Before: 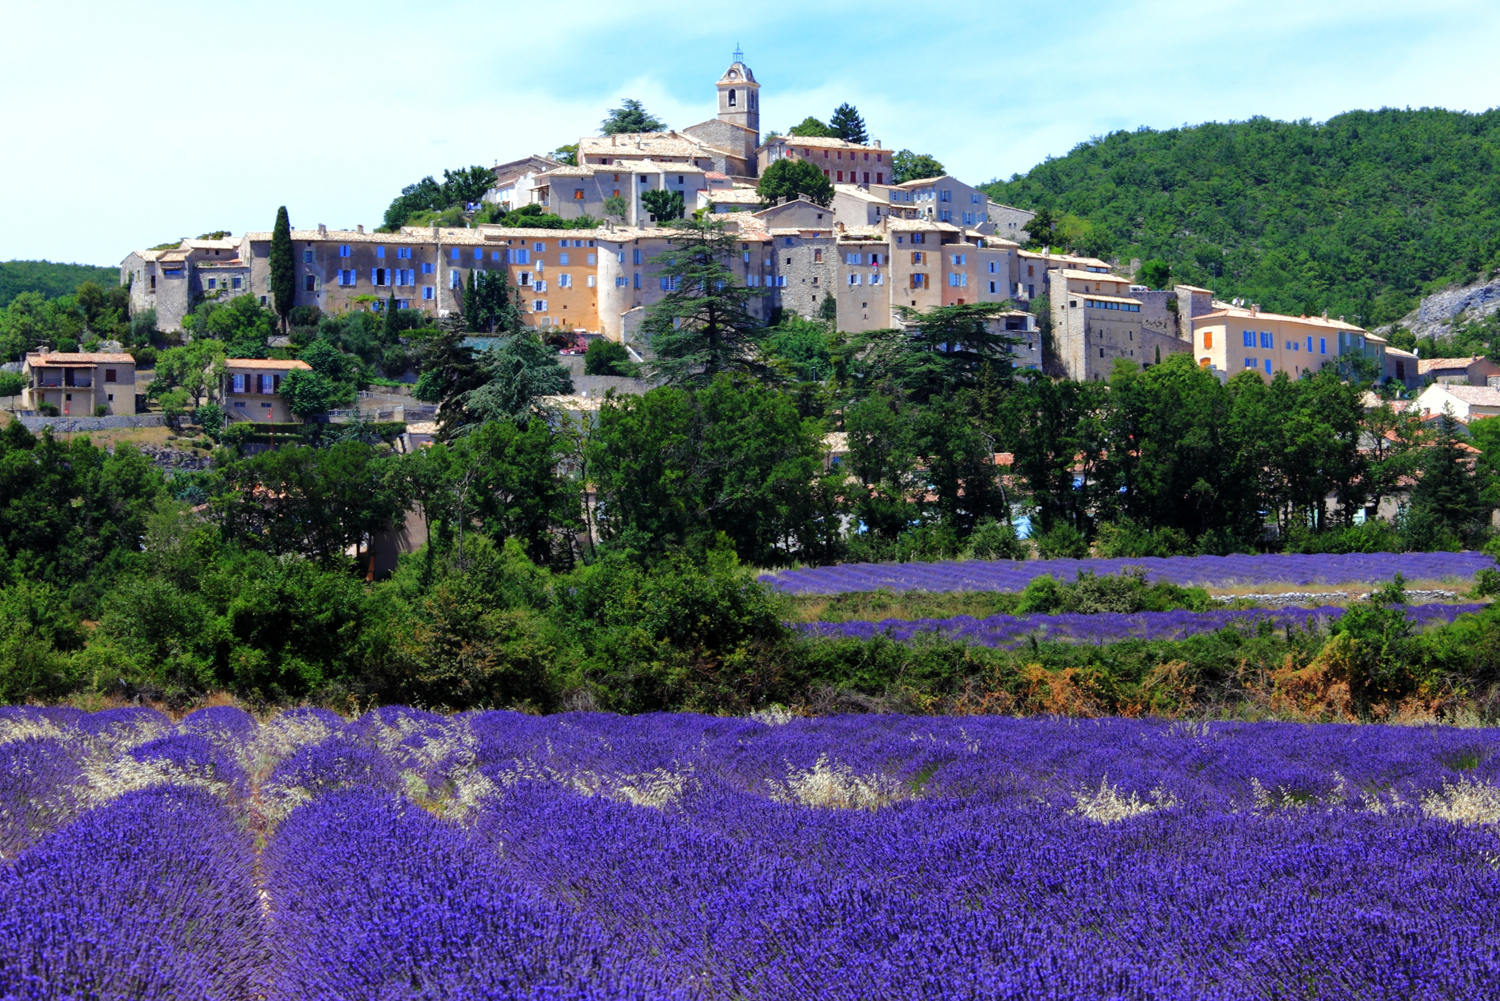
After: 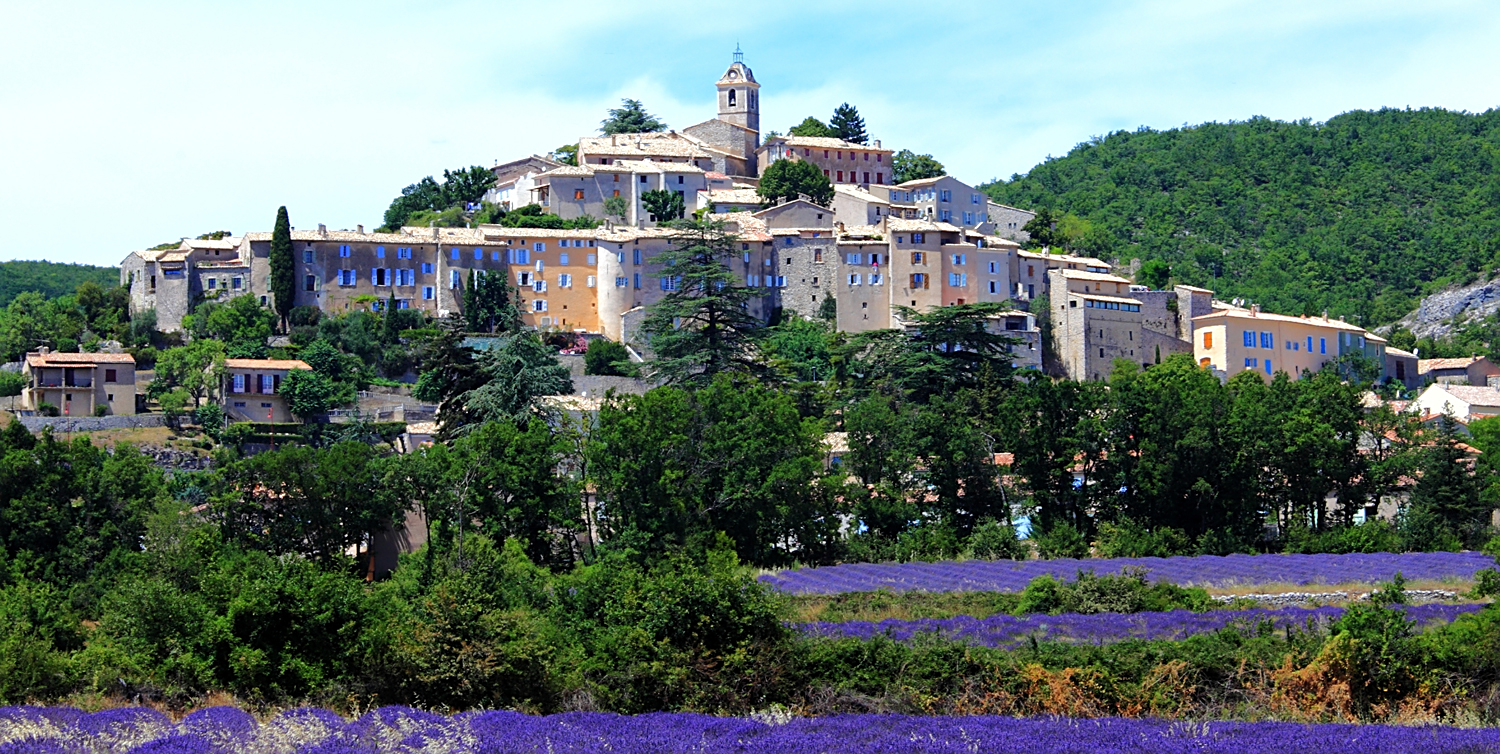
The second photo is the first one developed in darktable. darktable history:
sharpen: on, module defaults
crop: bottom 24.59%
